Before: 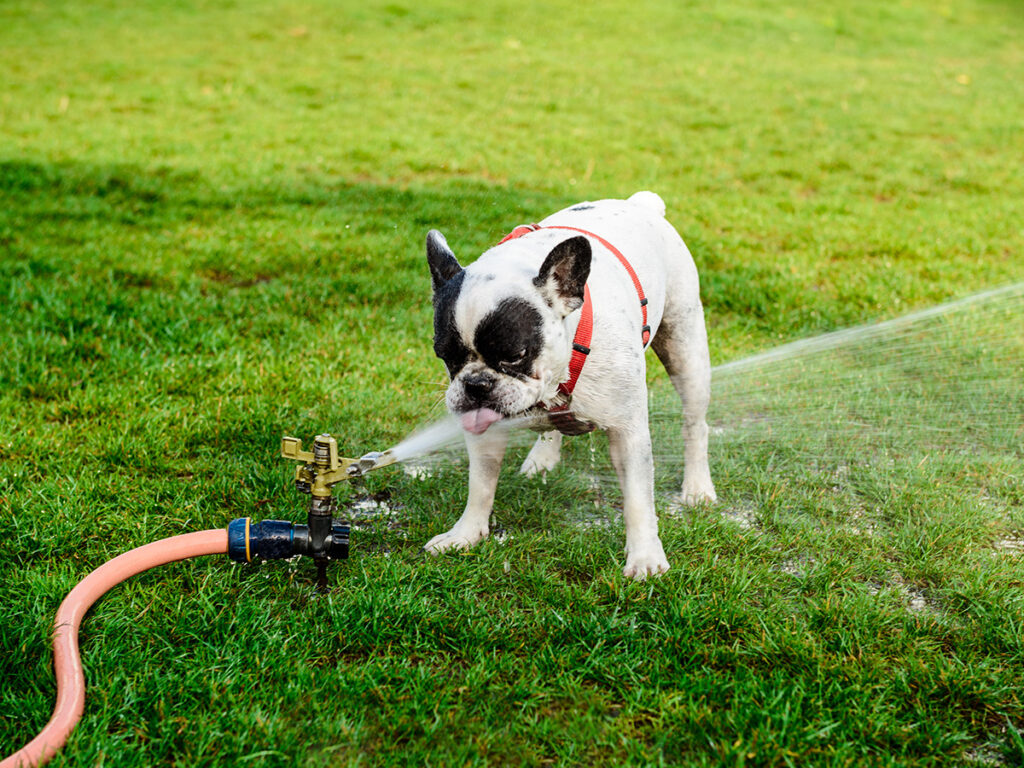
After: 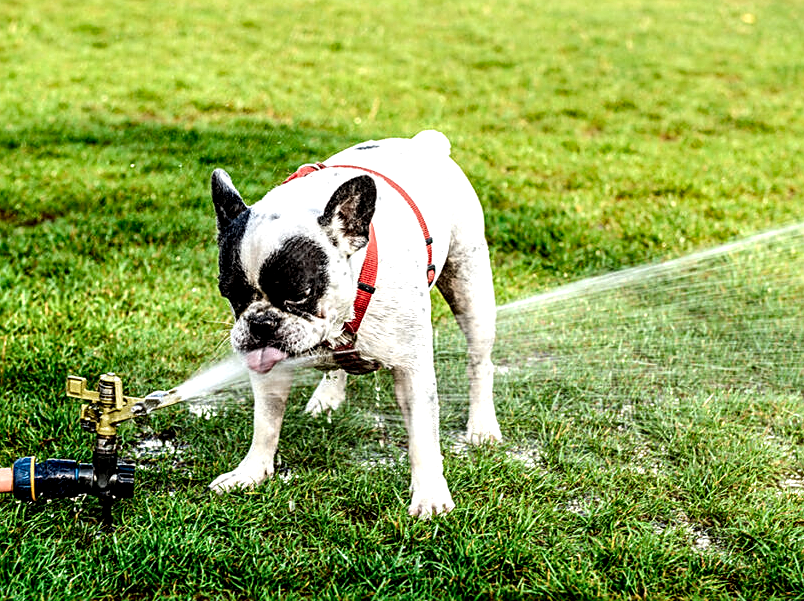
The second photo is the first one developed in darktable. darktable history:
sharpen: on, module defaults
crop and rotate: left 21.034%, top 8.009%, right 0.353%, bottom 13.608%
tone equalizer: mask exposure compensation -0.515 EV
local contrast: highlights 80%, shadows 58%, detail 174%, midtone range 0.597
exposure: exposure 0.175 EV, compensate exposure bias true, compensate highlight preservation false
